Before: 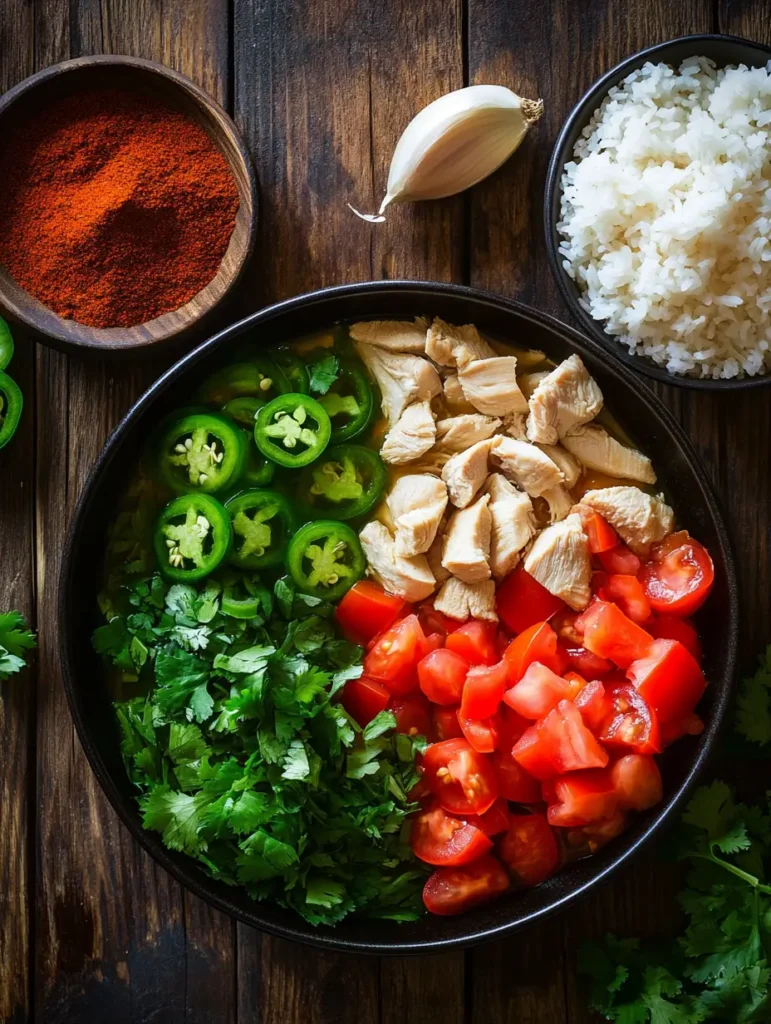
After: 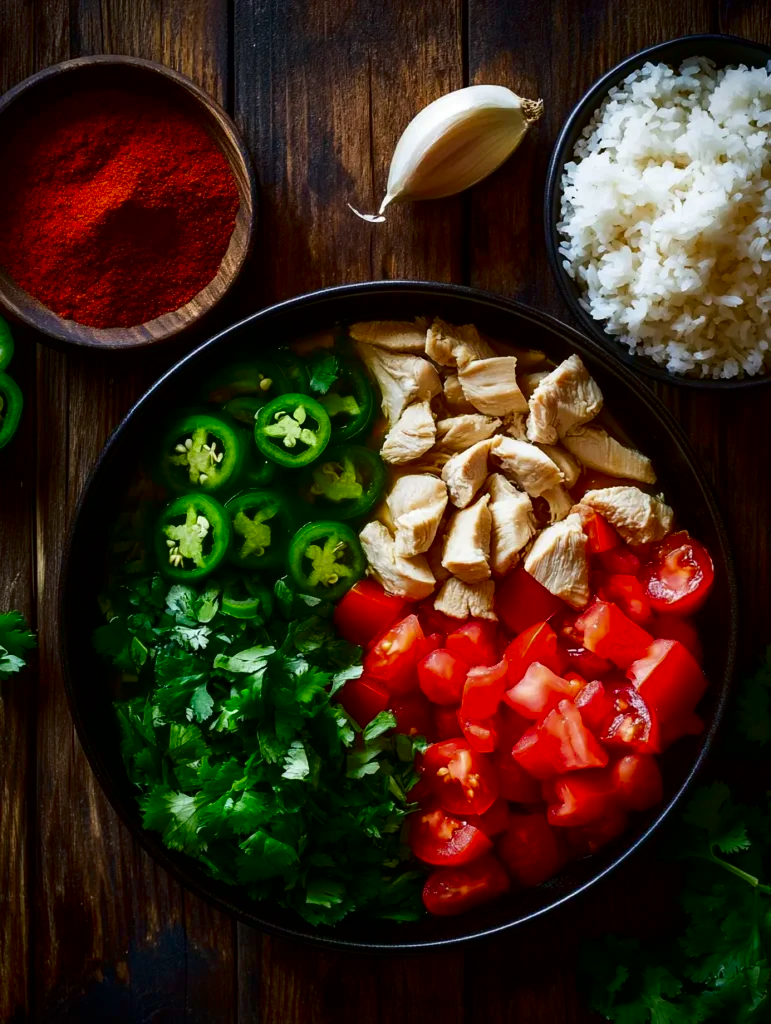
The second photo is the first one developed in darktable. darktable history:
contrast brightness saturation: contrast 0.103, brightness -0.262, saturation 0.147
